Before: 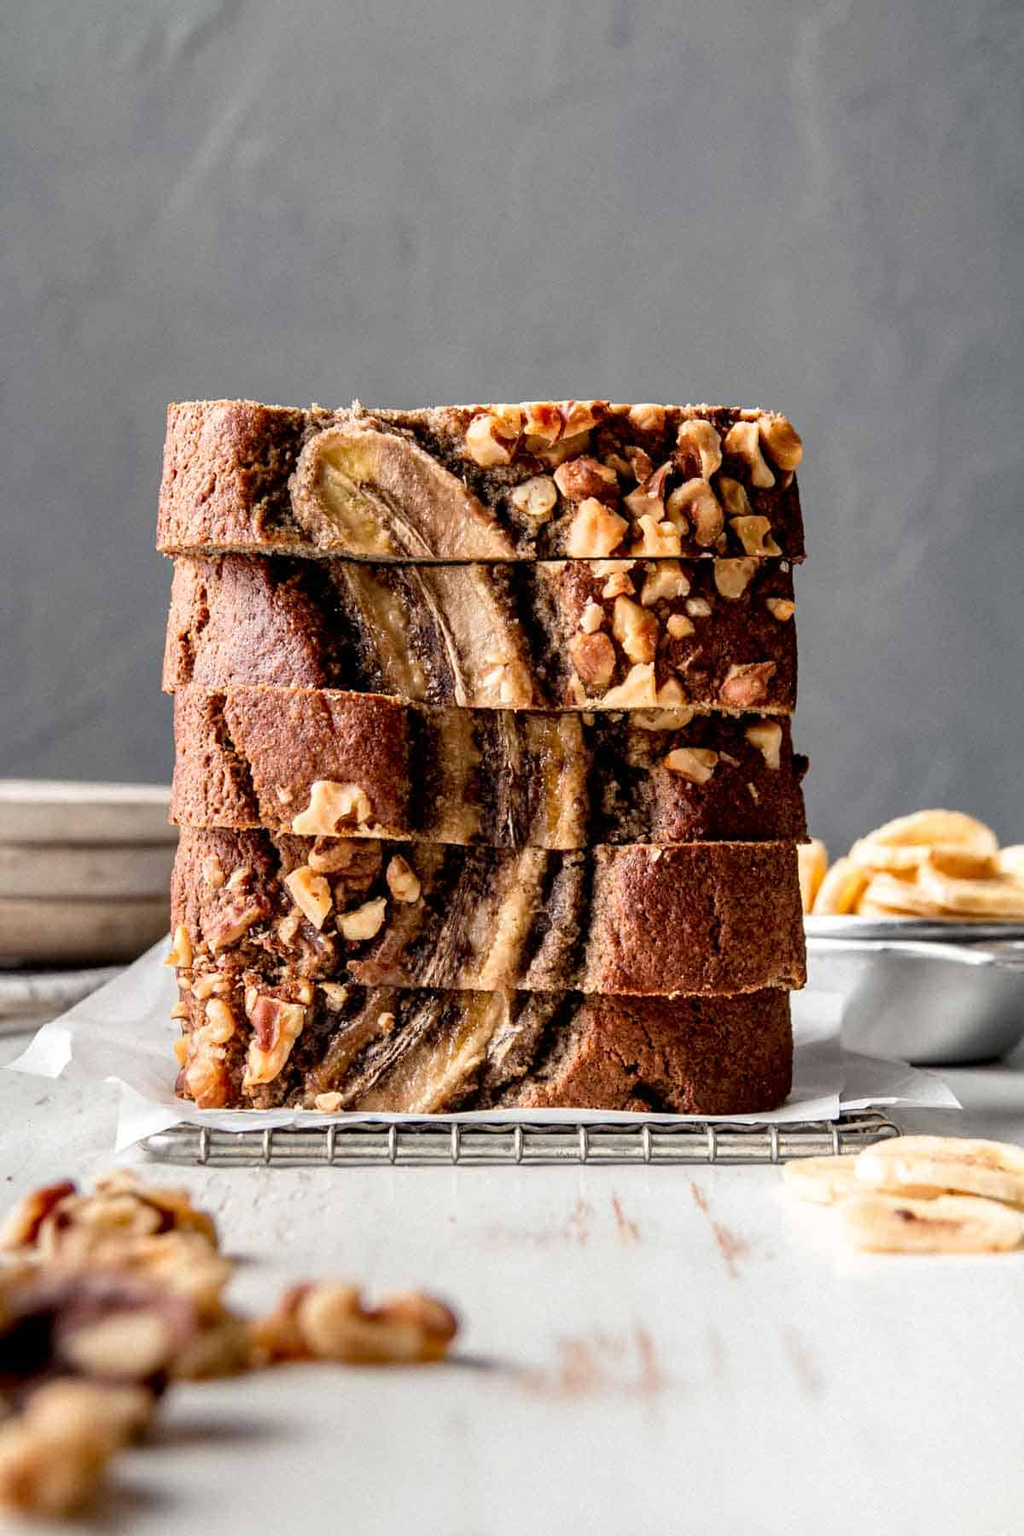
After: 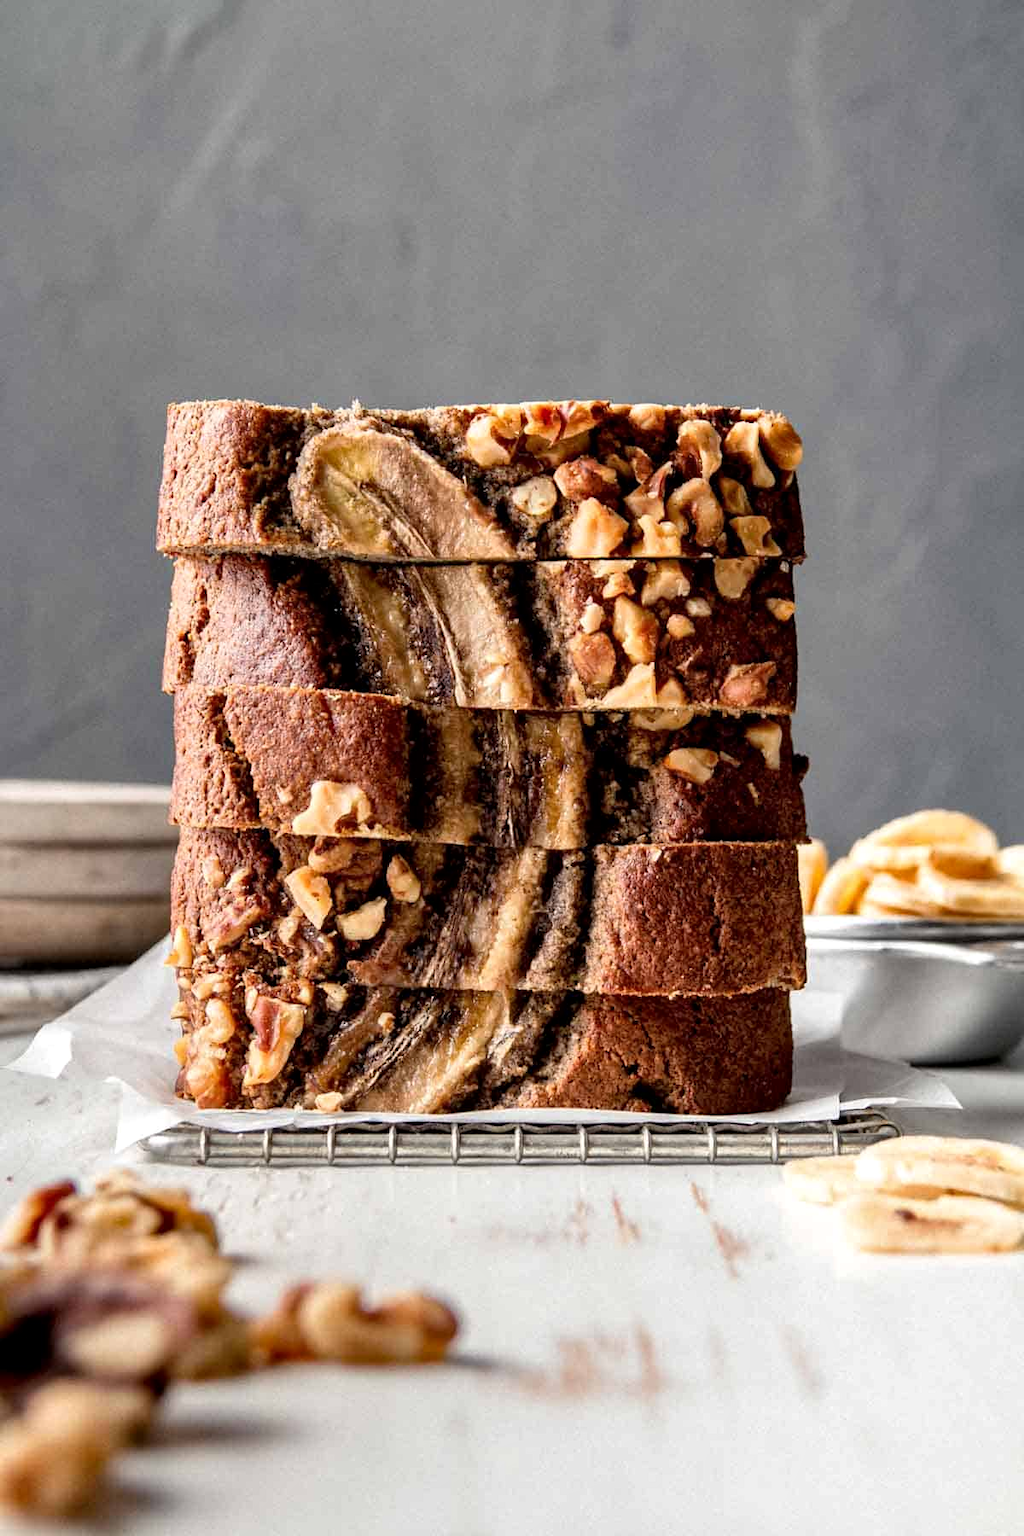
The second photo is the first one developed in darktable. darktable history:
base curve: curves: ch0 [(0, 0) (0.989, 0.992)], preserve colors none
local contrast: mode bilateral grid, contrast 20, coarseness 50, detail 120%, midtone range 0.2
